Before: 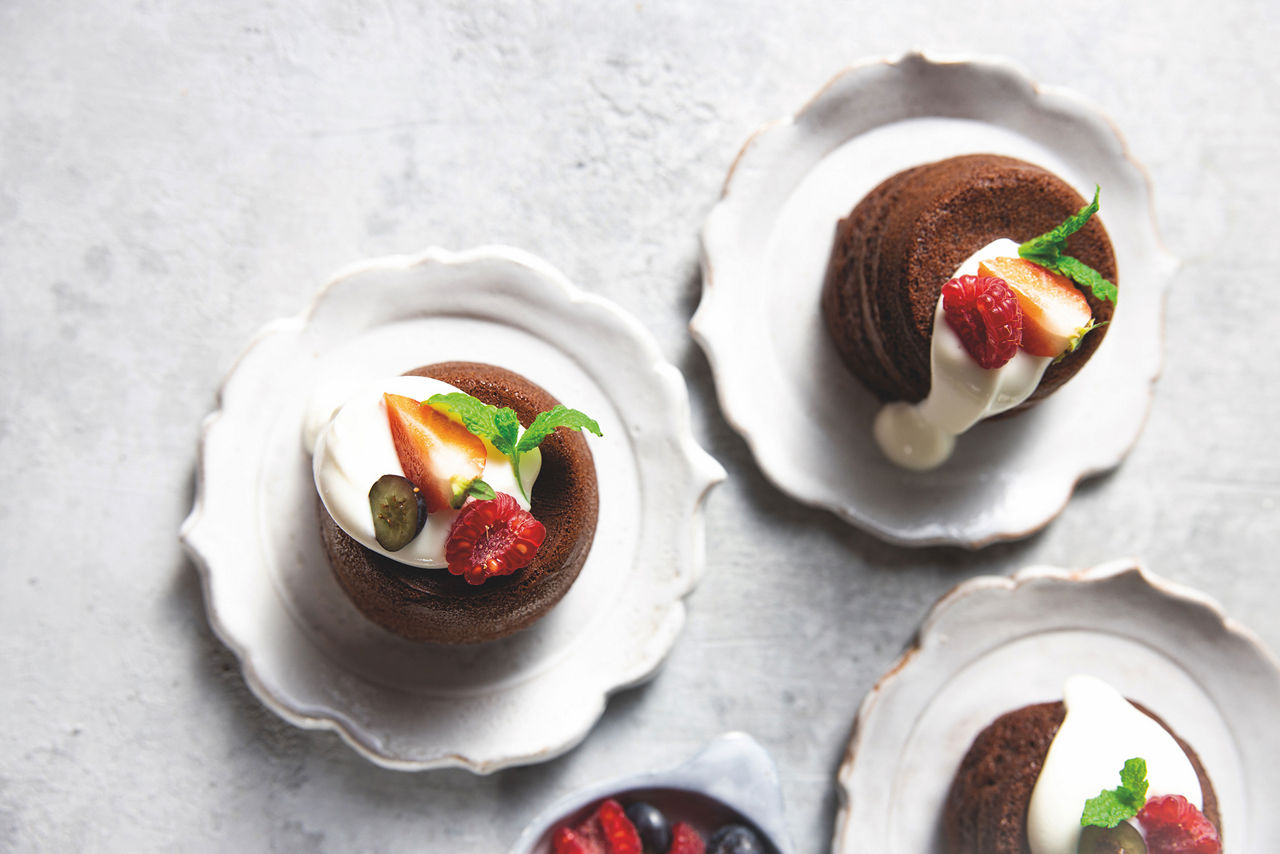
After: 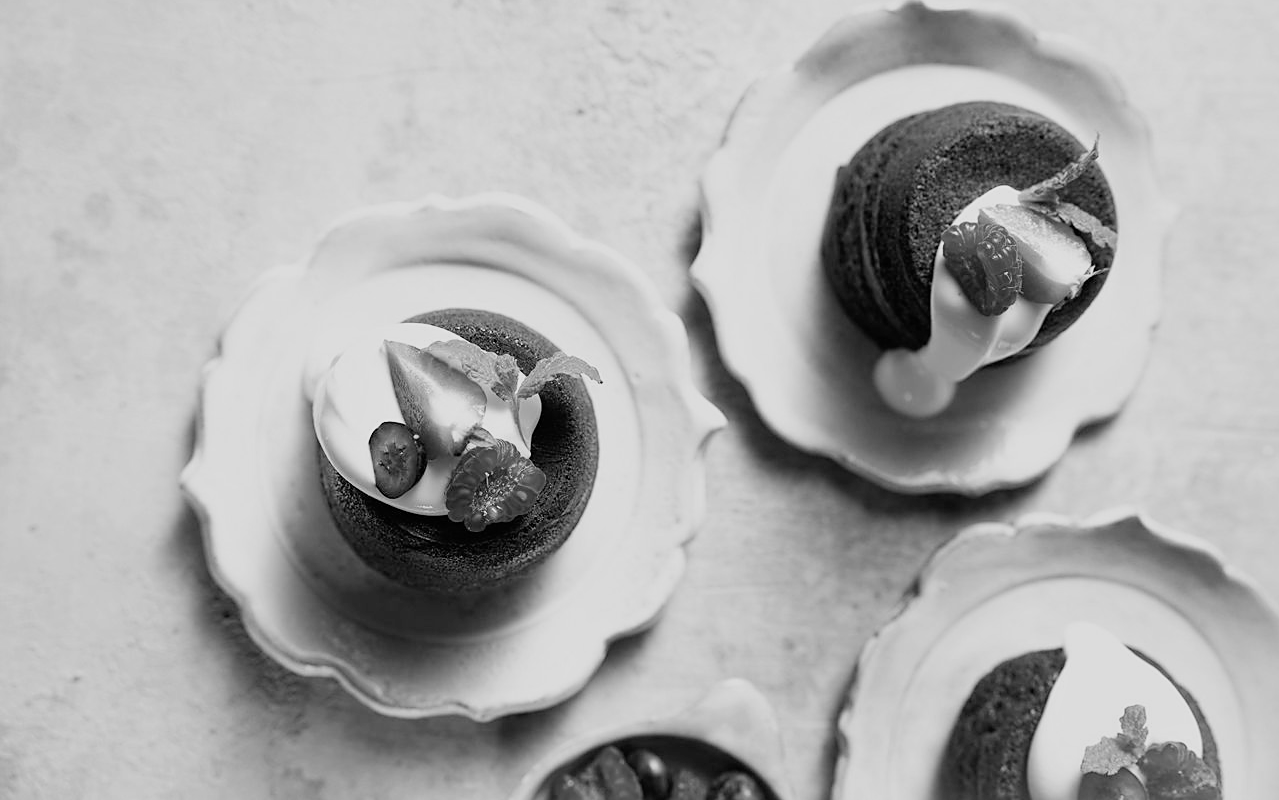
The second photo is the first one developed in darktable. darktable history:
sharpen: radius 1.864, amount 0.398, threshold 1.271
crop and rotate: top 6.25%
monochrome: a 32, b 64, size 2.3
filmic rgb: black relative exposure -7.75 EV, white relative exposure 4.4 EV, threshold 3 EV, target black luminance 0%, hardness 3.76, latitude 50.51%, contrast 1.074, highlights saturation mix 10%, shadows ↔ highlights balance -0.22%, color science v4 (2020), enable highlight reconstruction true
